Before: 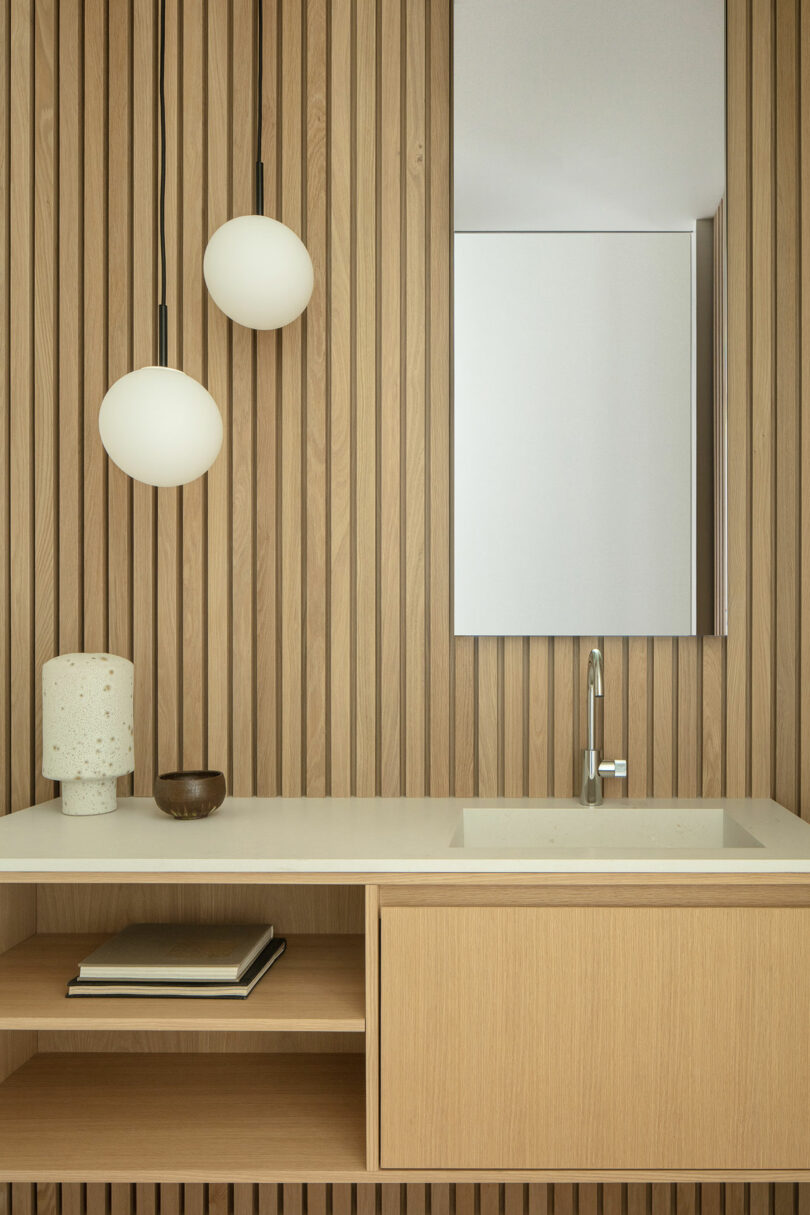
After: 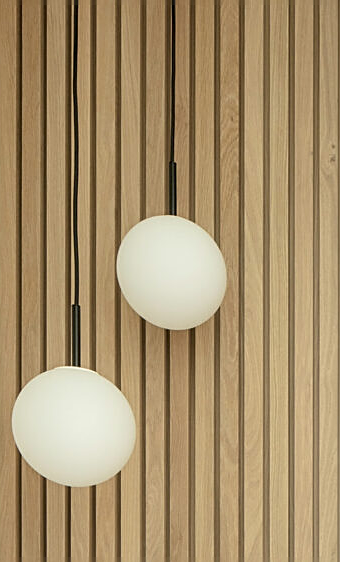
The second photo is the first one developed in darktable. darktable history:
crop and rotate: left 10.817%, top 0.062%, right 47.194%, bottom 53.626%
sharpen: on, module defaults
